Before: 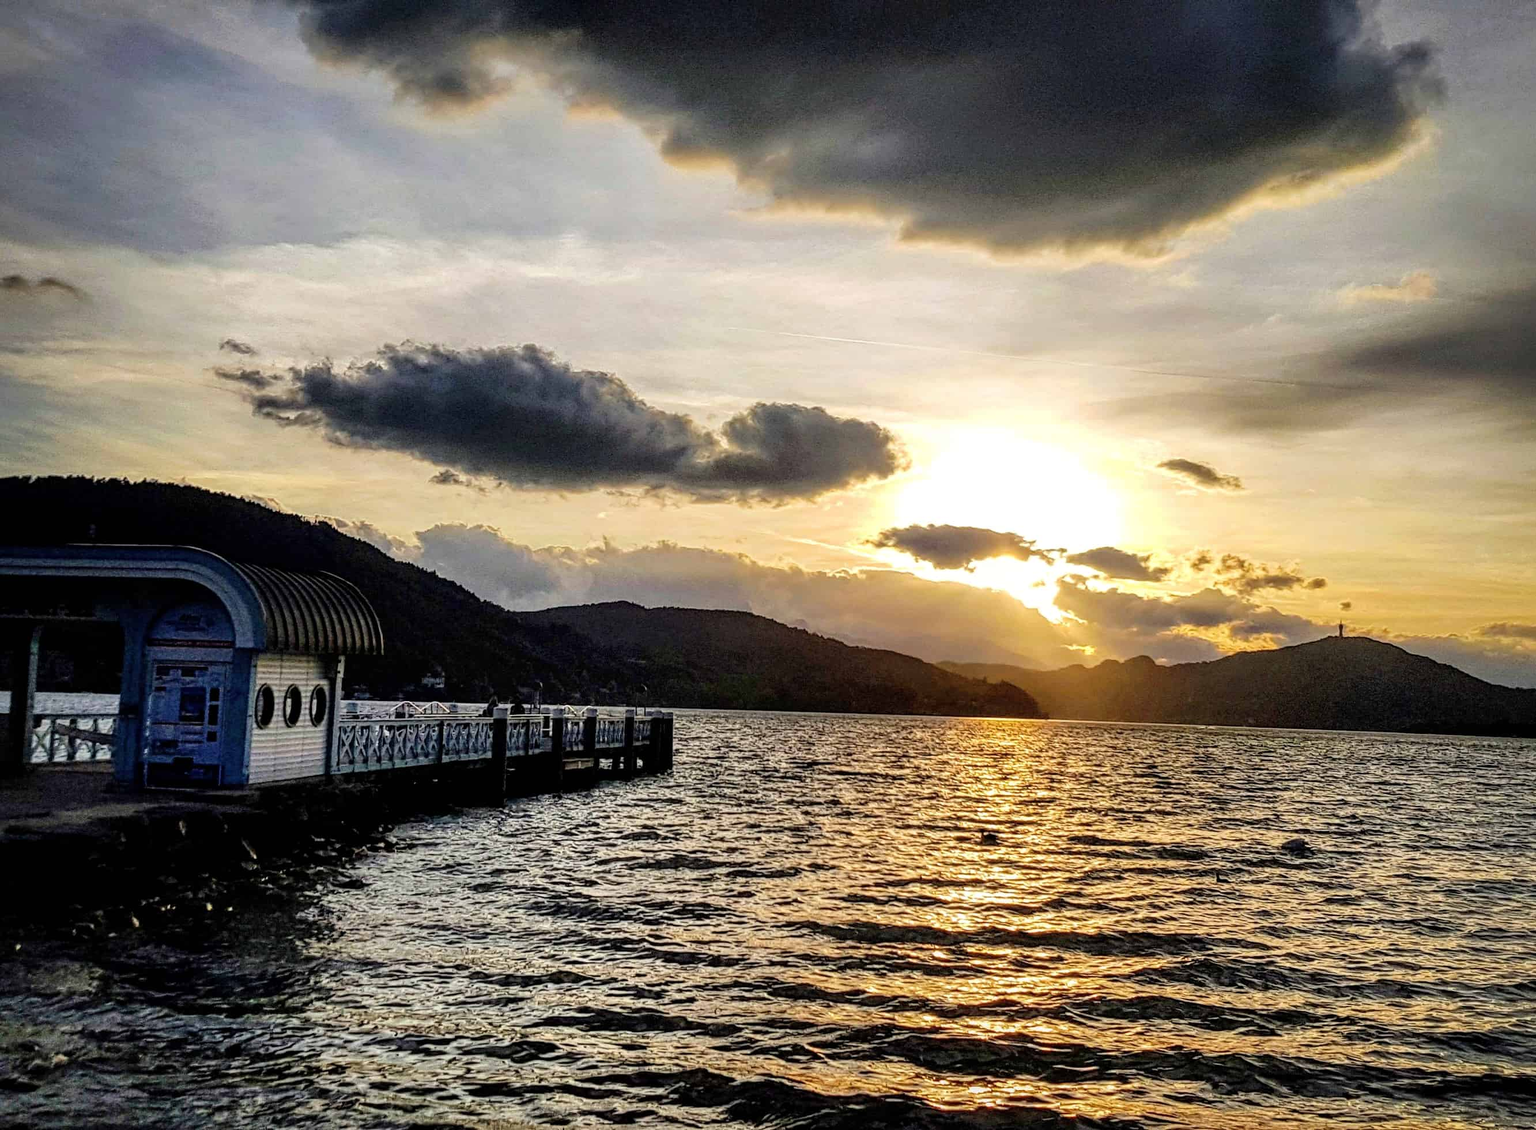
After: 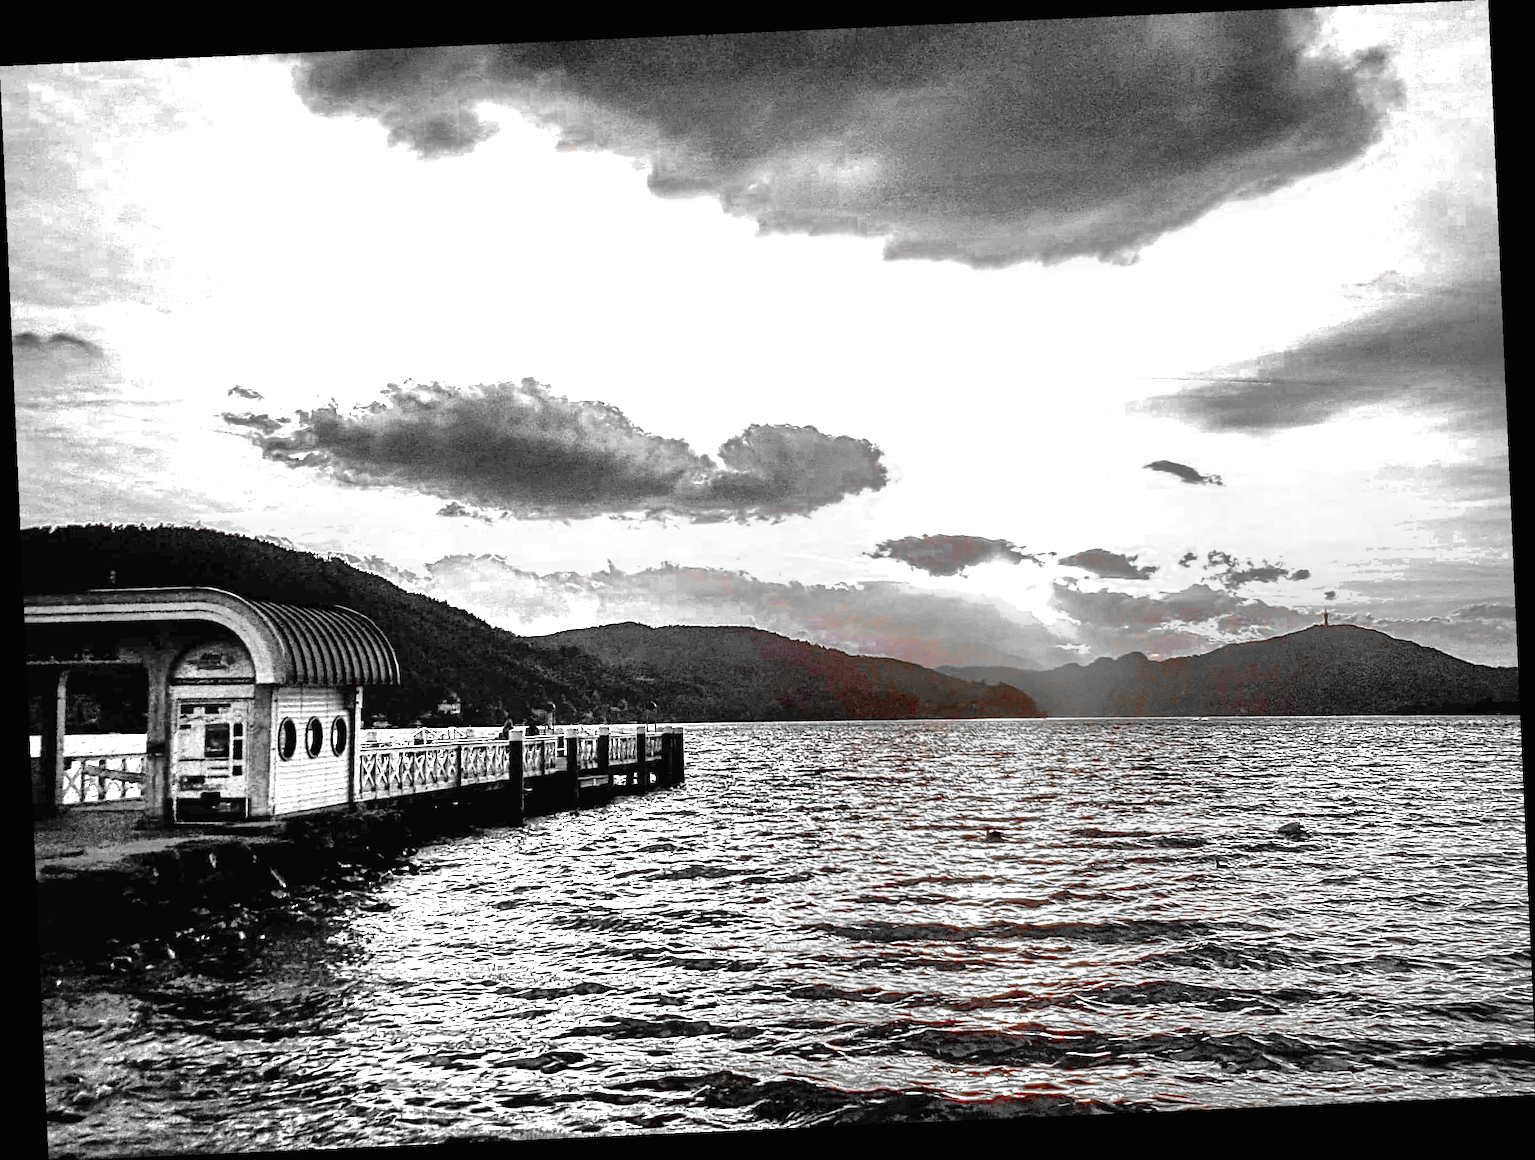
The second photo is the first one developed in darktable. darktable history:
white balance: red 0.871, blue 1.249
color zones: curves: ch0 [(0, 0.352) (0.143, 0.407) (0.286, 0.386) (0.429, 0.431) (0.571, 0.829) (0.714, 0.853) (0.857, 0.833) (1, 0.352)]; ch1 [(0, 0.604) (0.072, 0.726) (0.096, 0.608) (0.205, 0.007) (0.571, -0.006) (0.839, -0.013) (0.857, -0.012) (1, 0.604)]
exposure: black level correction 0, exposure 1 EV, compensate exposure bias true, compensate highlight preservation false
rotate and perspective: rotation -2.56°, automatic cropping off
shadows and highlights: on, module defaults
